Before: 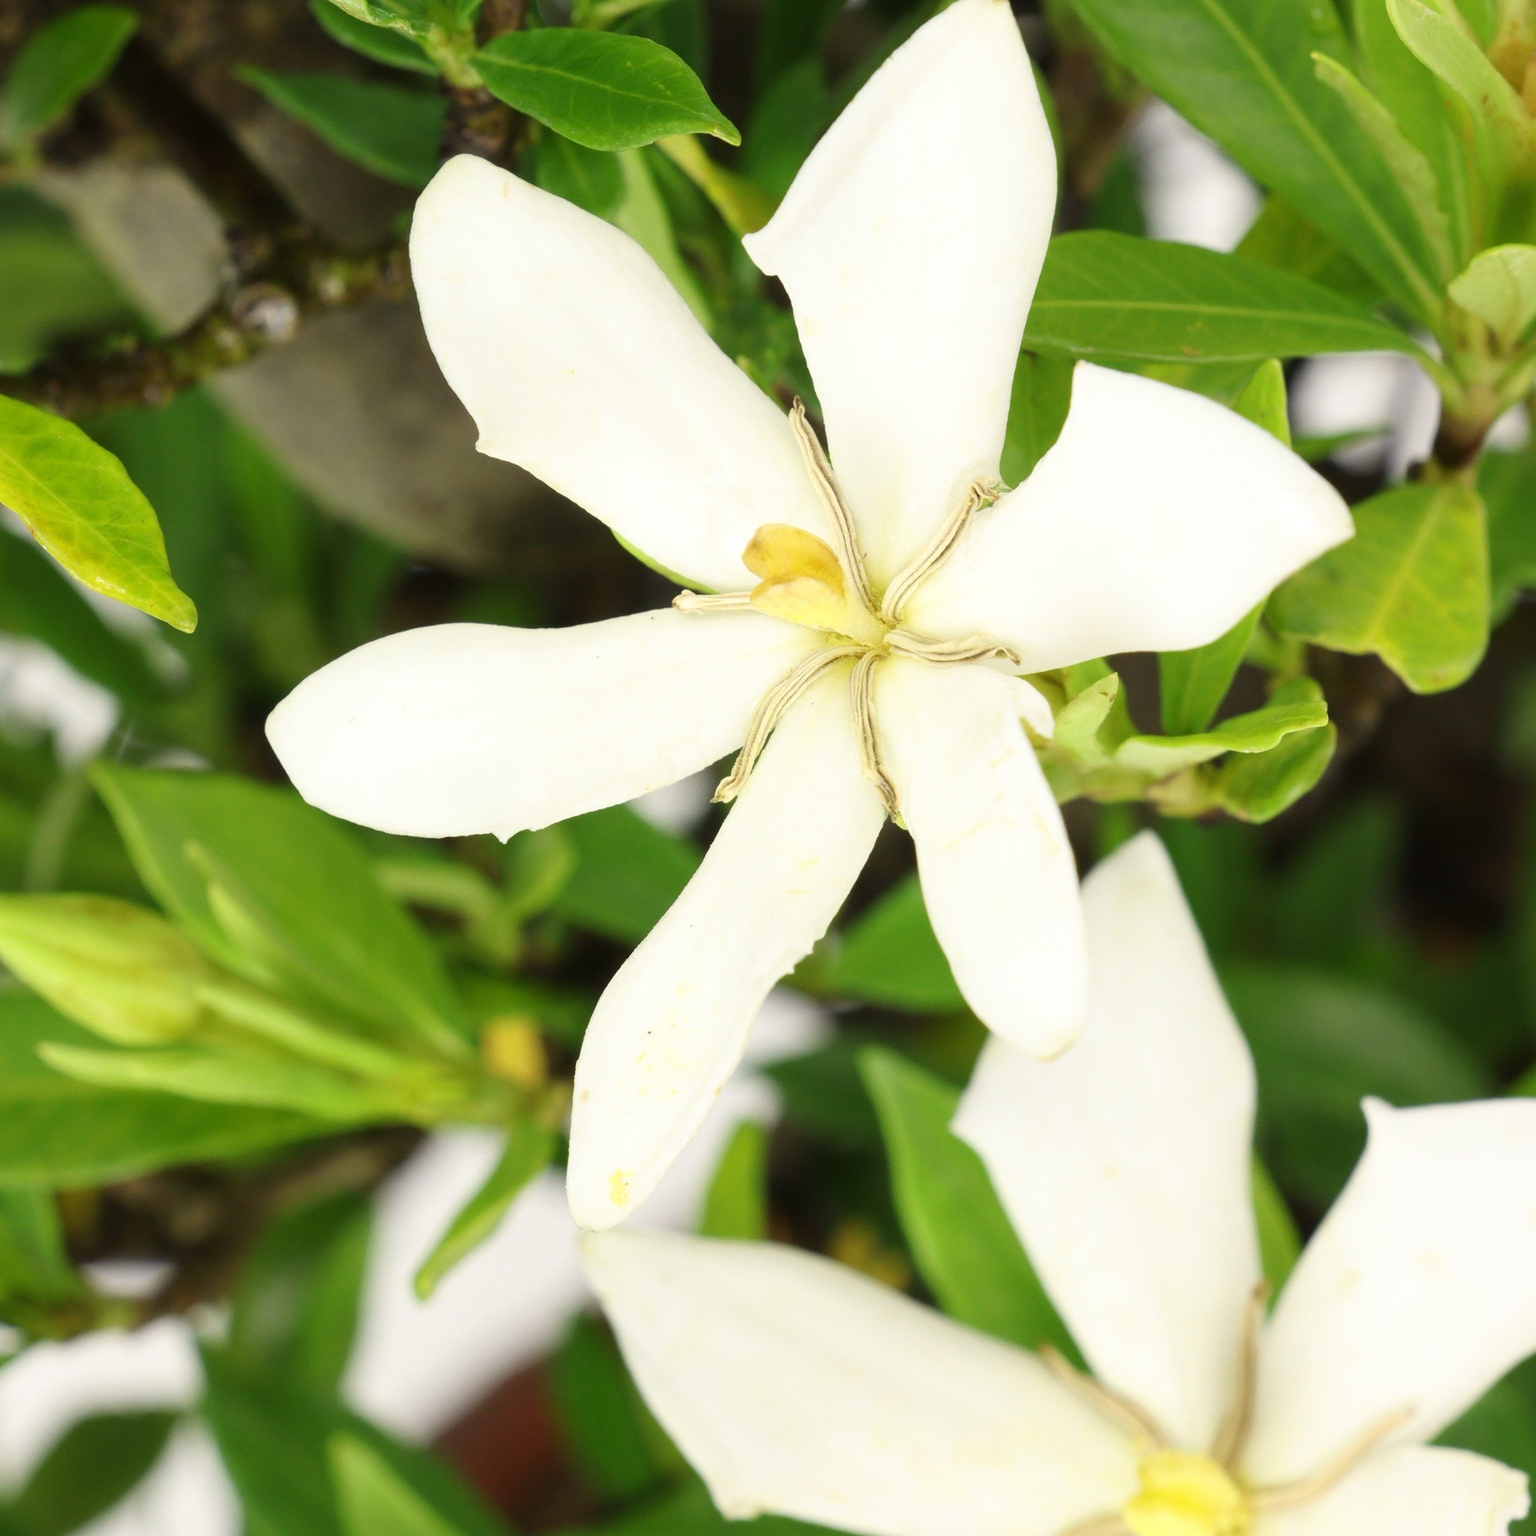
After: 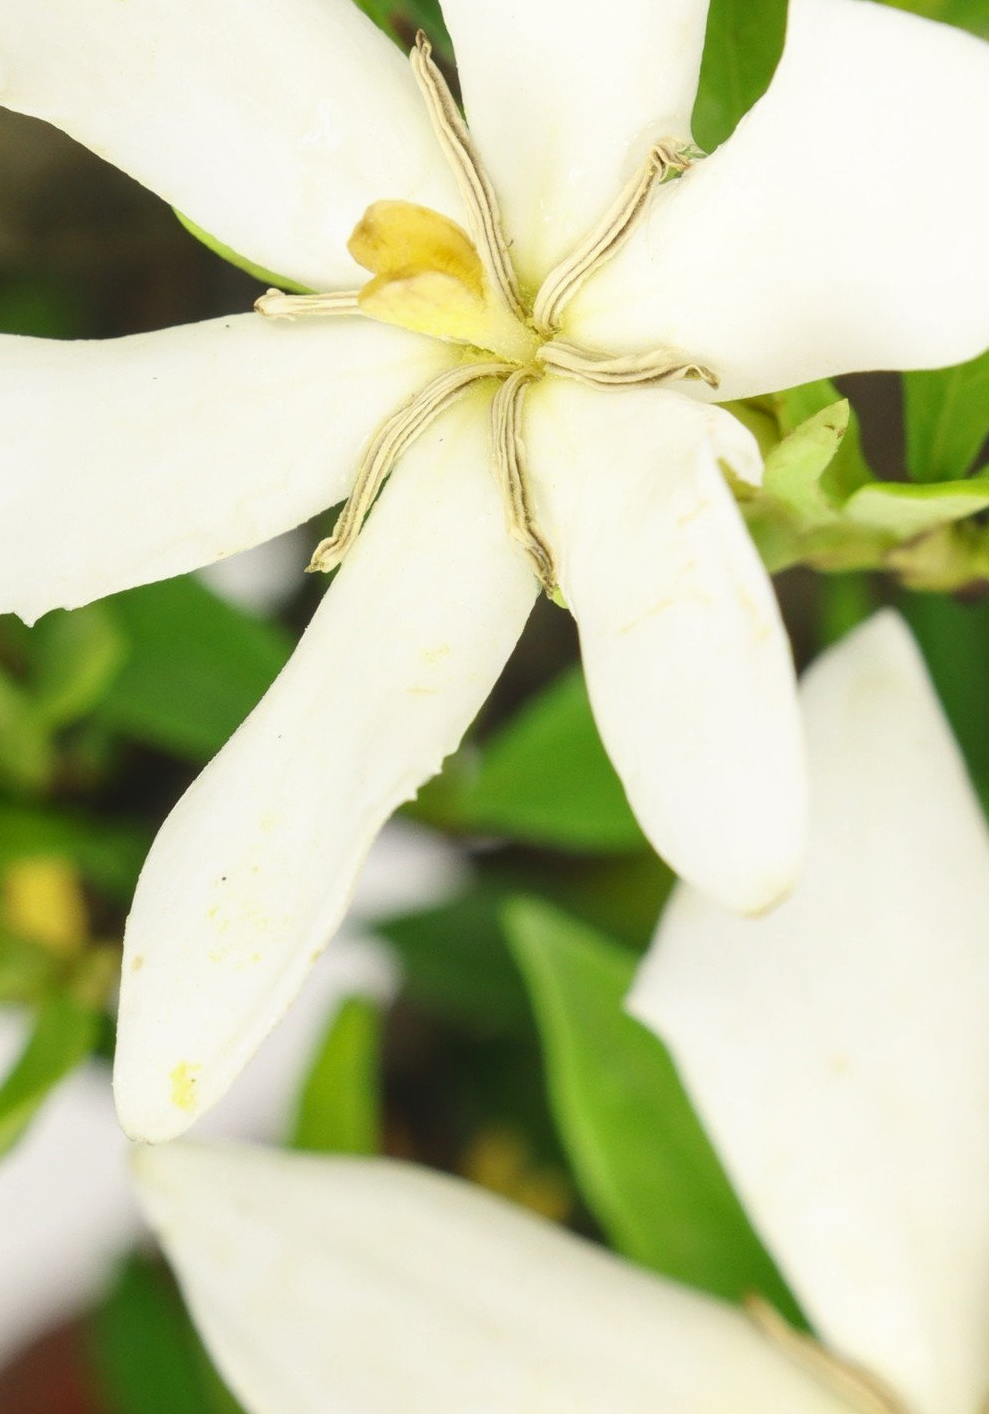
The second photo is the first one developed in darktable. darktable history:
local contrast: detail 109%
crop: left 31.372%, top 24.341%, right 20.334%, bottom 6.602%
contrast brightness saturation: contrast 0.026, brightness -0.044
